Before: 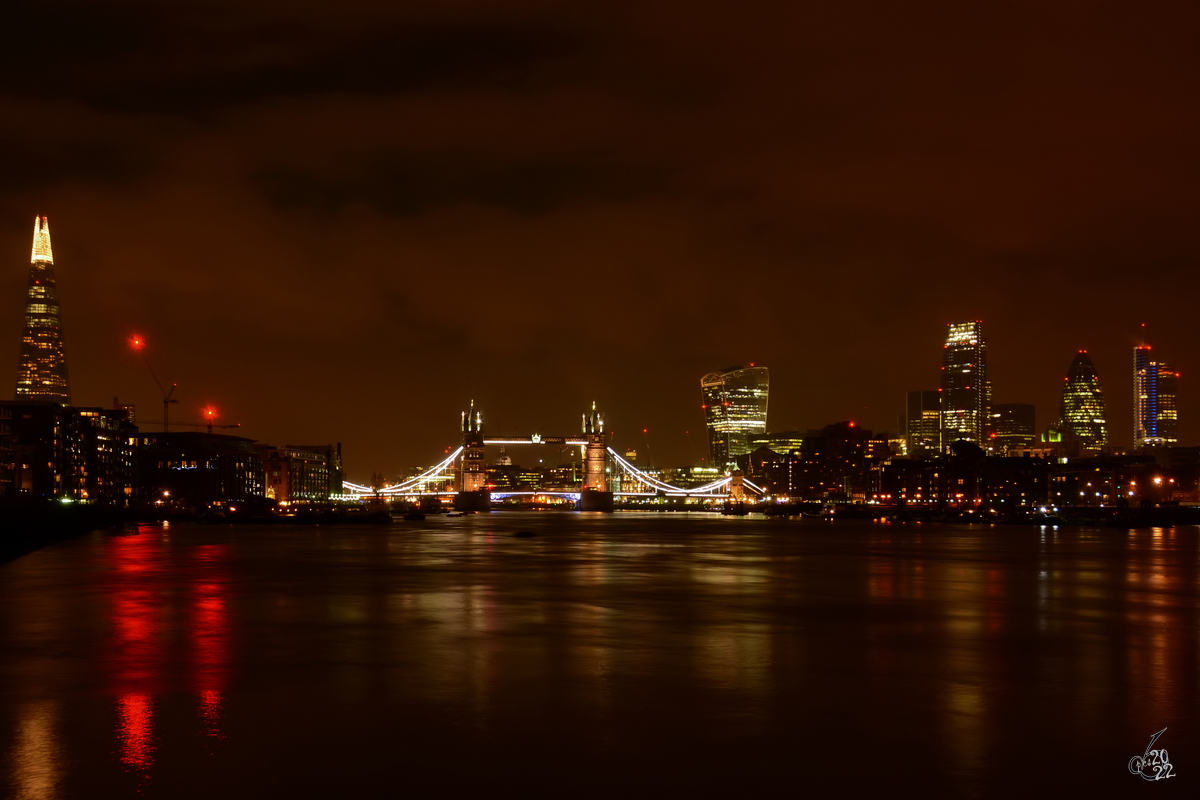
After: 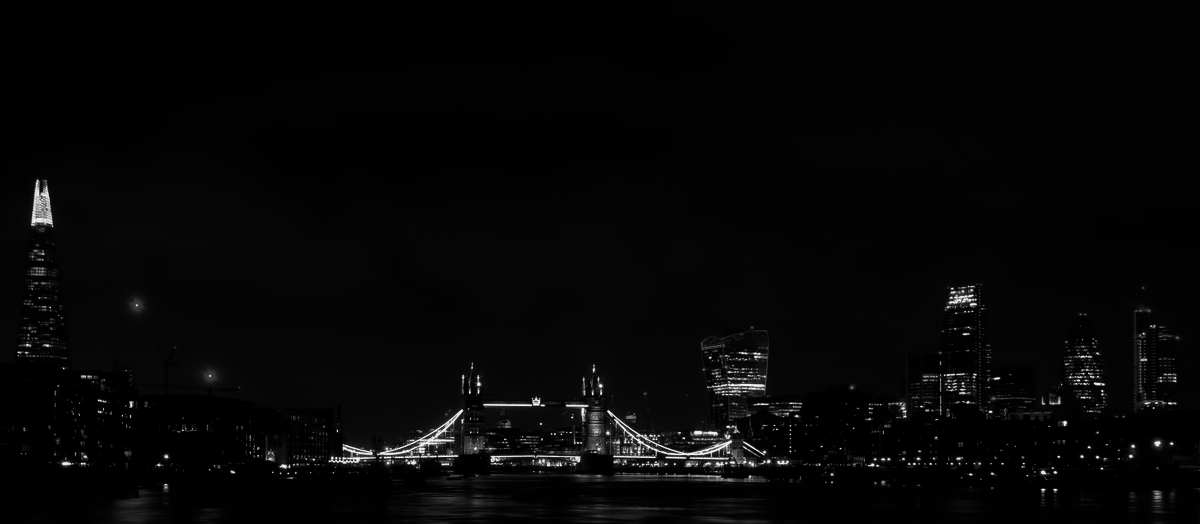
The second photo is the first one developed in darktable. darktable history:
color zones: curves: ch0 [(0, 0.497) (0.143, 0.5) (0.286, 0.5) (0.429, 0.483) (0.571, 0.116) (0.714, -0.006) (0.857, 0.28) (1, 0.497)]
contrast brightness saturation: contrast -0.035, brightness -0.608, saturation -0.998
crop and rotate: top 4.722%, bottom 29.689%
